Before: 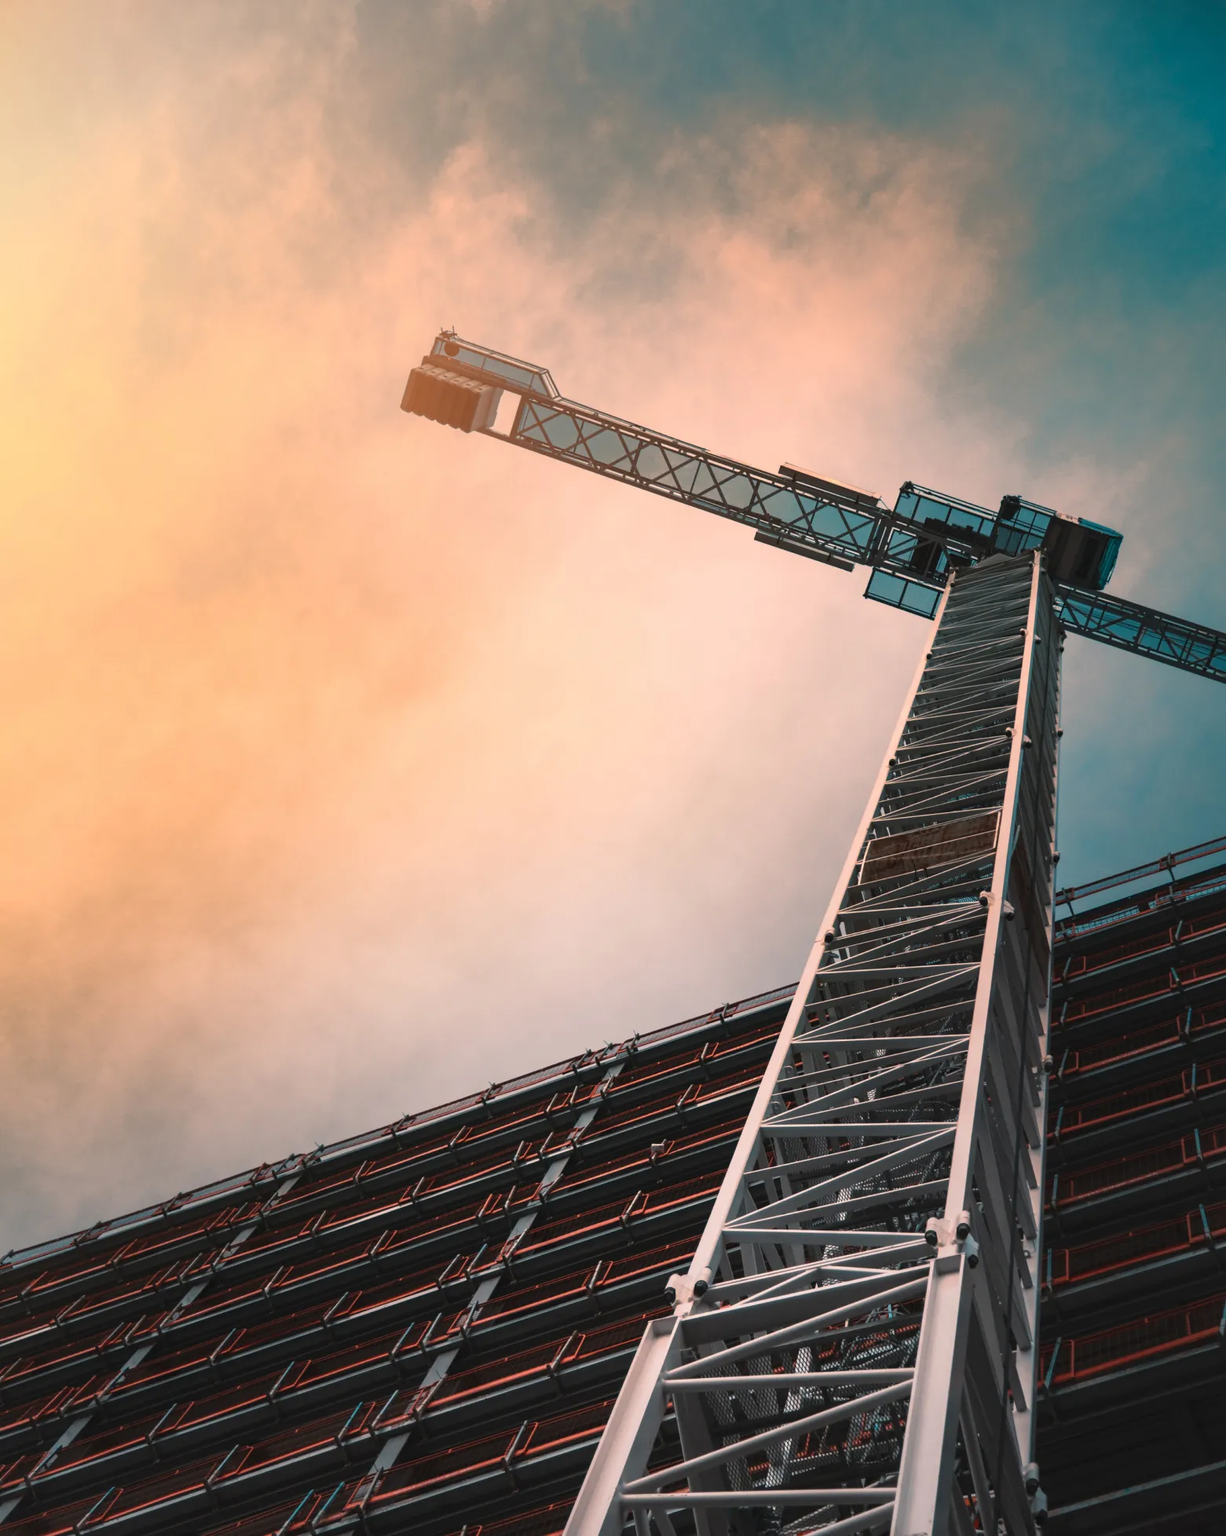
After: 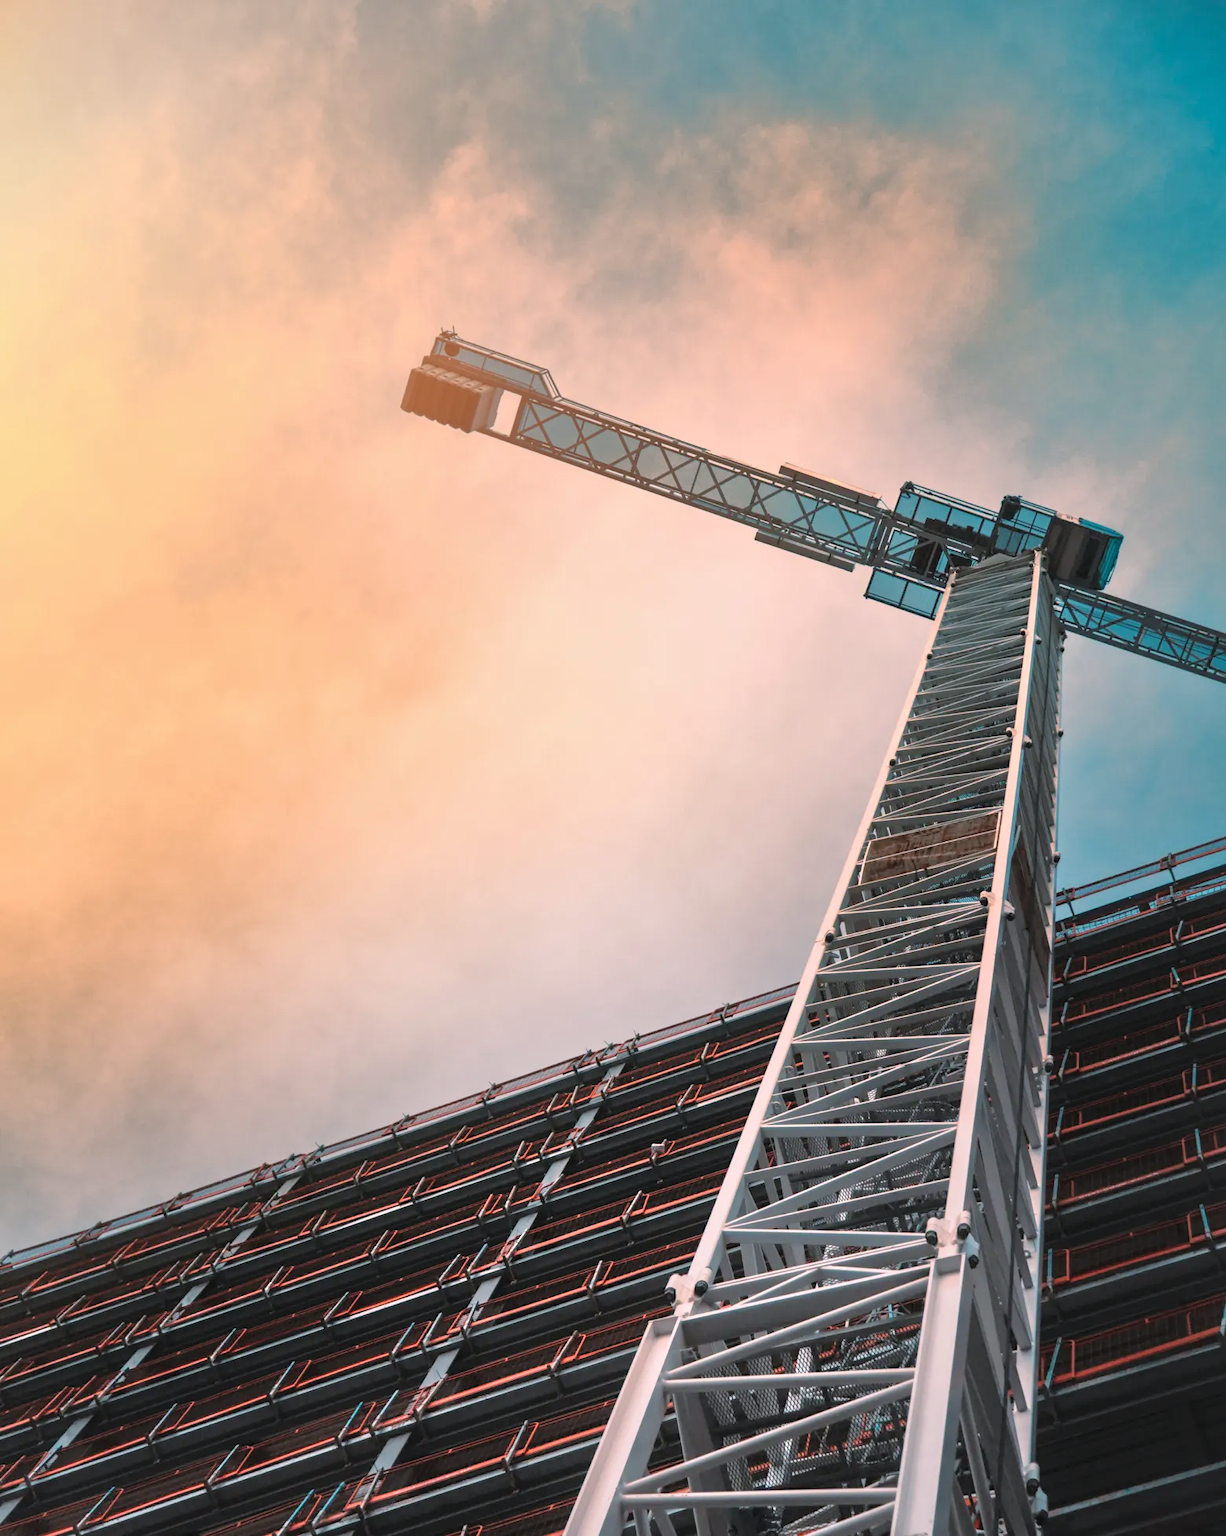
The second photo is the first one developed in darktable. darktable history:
white balance: red 0.98, blue 1.034
tone equalizer: -7 EV 0.15 EV, -6 EV 0.6 EV, -5 EV 1.15 EV, -4 EV 1.33 EV, -3 EV 1.15 EV, -2 EV 0.6 EV, -1 EV 0.15 EV, mask exposure compensation -0.5 EV
